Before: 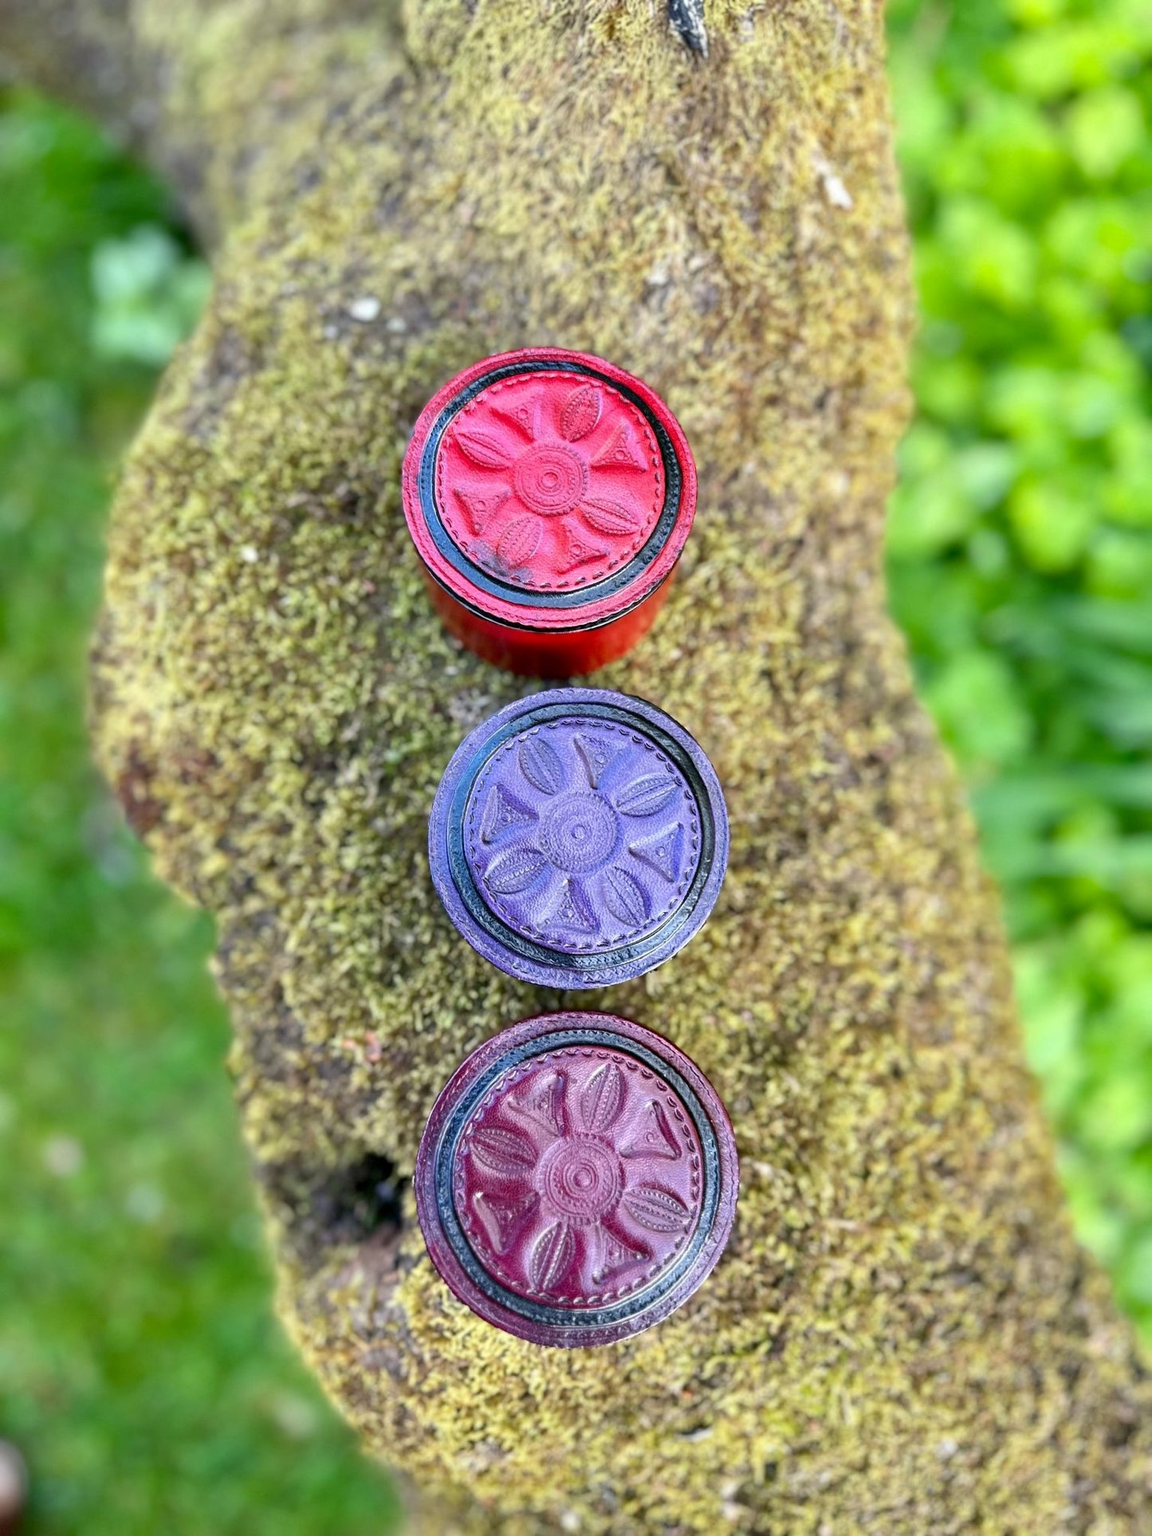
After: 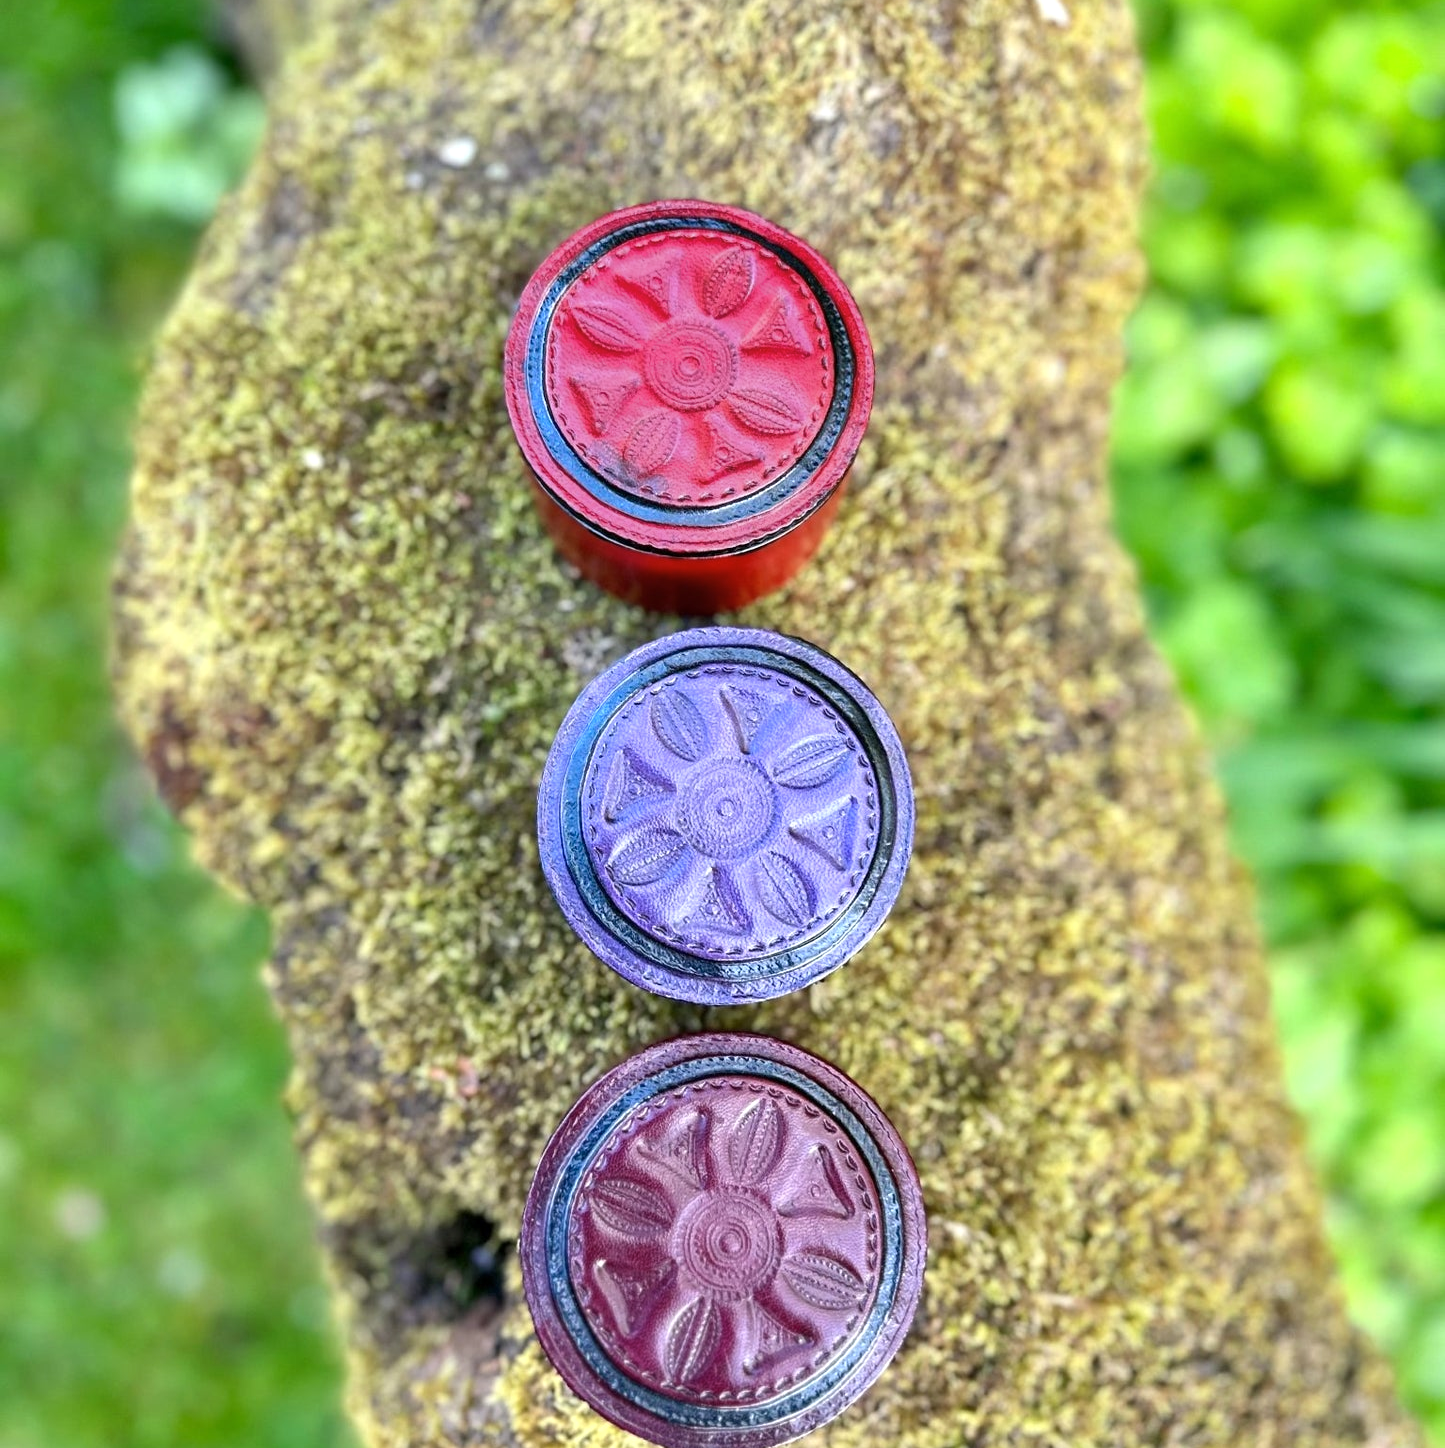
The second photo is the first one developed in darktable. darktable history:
exposure: exposure 0.245 EV, compensate exposure bias true, compensate highlight preservation false
color zones: curves: ch0 [(0.068, 0.464) (0.25, 0.5) (0.48, 0.508) (0.75, 0.536) (0.886, 0.476) (0.967, 0.456)]; ch1 [(0.066, 0.456) (0.25, 0.5) (0.616, 0.508) (0.746, 0.56) (0.934, 0.444)], mix 42.45%
crop and rotate: top 12.266%, bottom 12.564%
